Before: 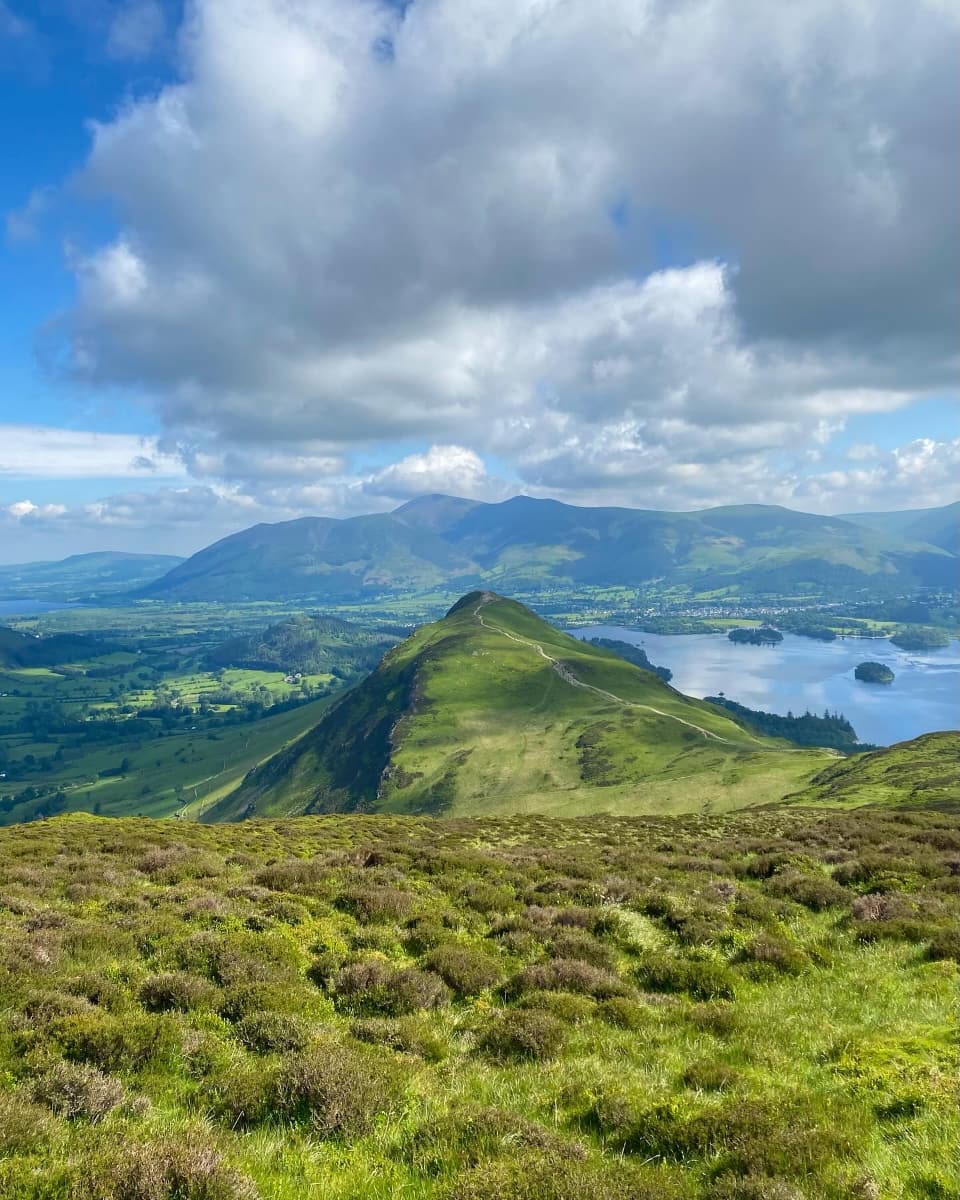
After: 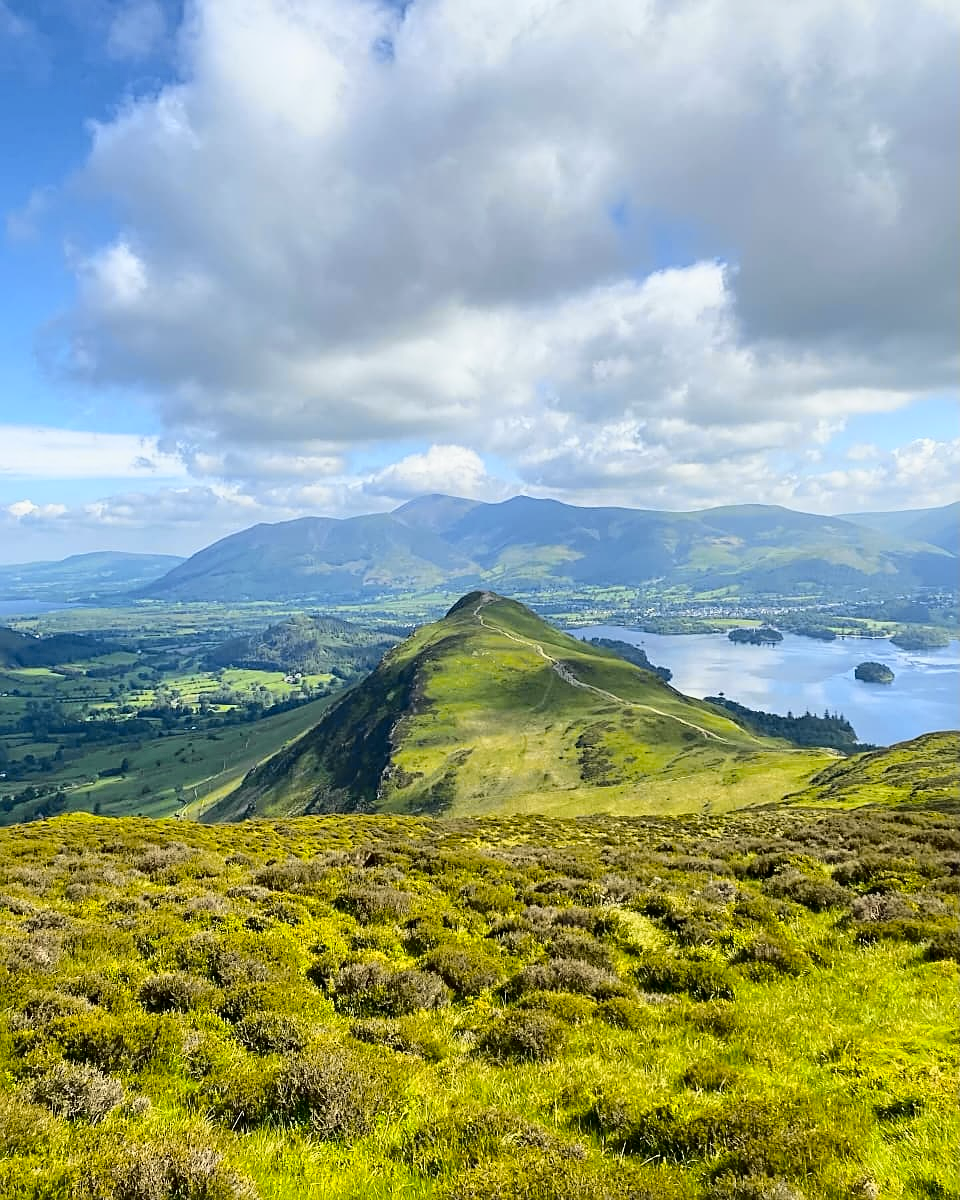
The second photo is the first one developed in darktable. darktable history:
tone curve: curves: ch0 [(0, 0) (0.136, 0.071) (0.346, 0.366) (0.489, 0.573) (0.66, 0.748) (0.858, 0.926) (1, 0.977)]; ch1 [(0, 0) (0.353, 0.344) (0.45, 0.46) (0.498, 0.498) (0.521, 0.512) (0.563, 0.559) (0.592, 0.605) (0.641, 0.673) (1, 1)]; ch2 [(0, 0) (0.333, 0.346) (0.375, 0.375) (0.424, 0.43) (0.476, 0.492) (0.502, 0.502) (0.524, 0.531) (0.579, 0.61) (0.612, 0.644) (0.641, 0.722) (1, 1)], color space Lab, independent channels, preserve colors none
sharpen: on, module defaults
